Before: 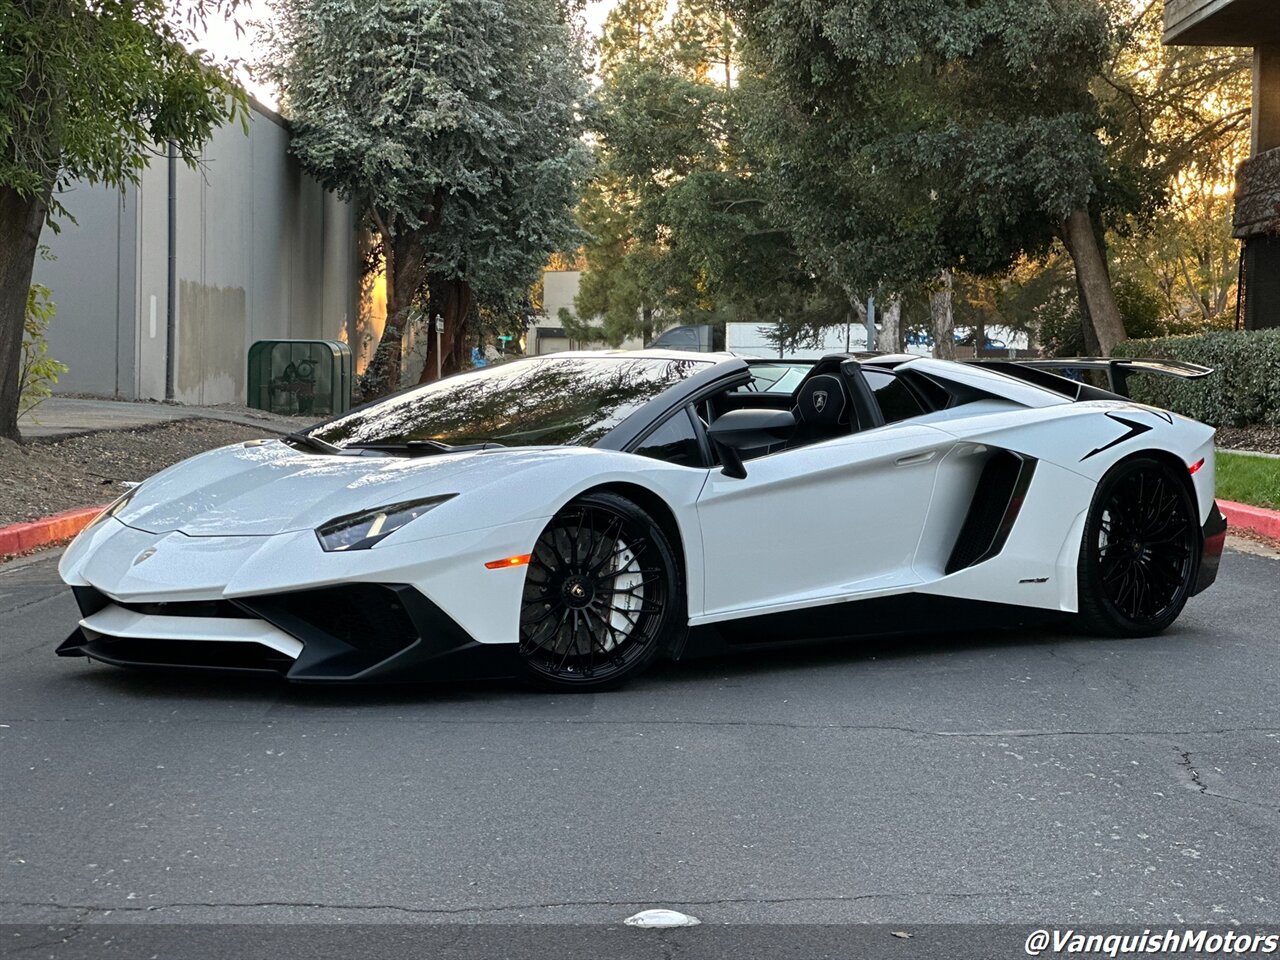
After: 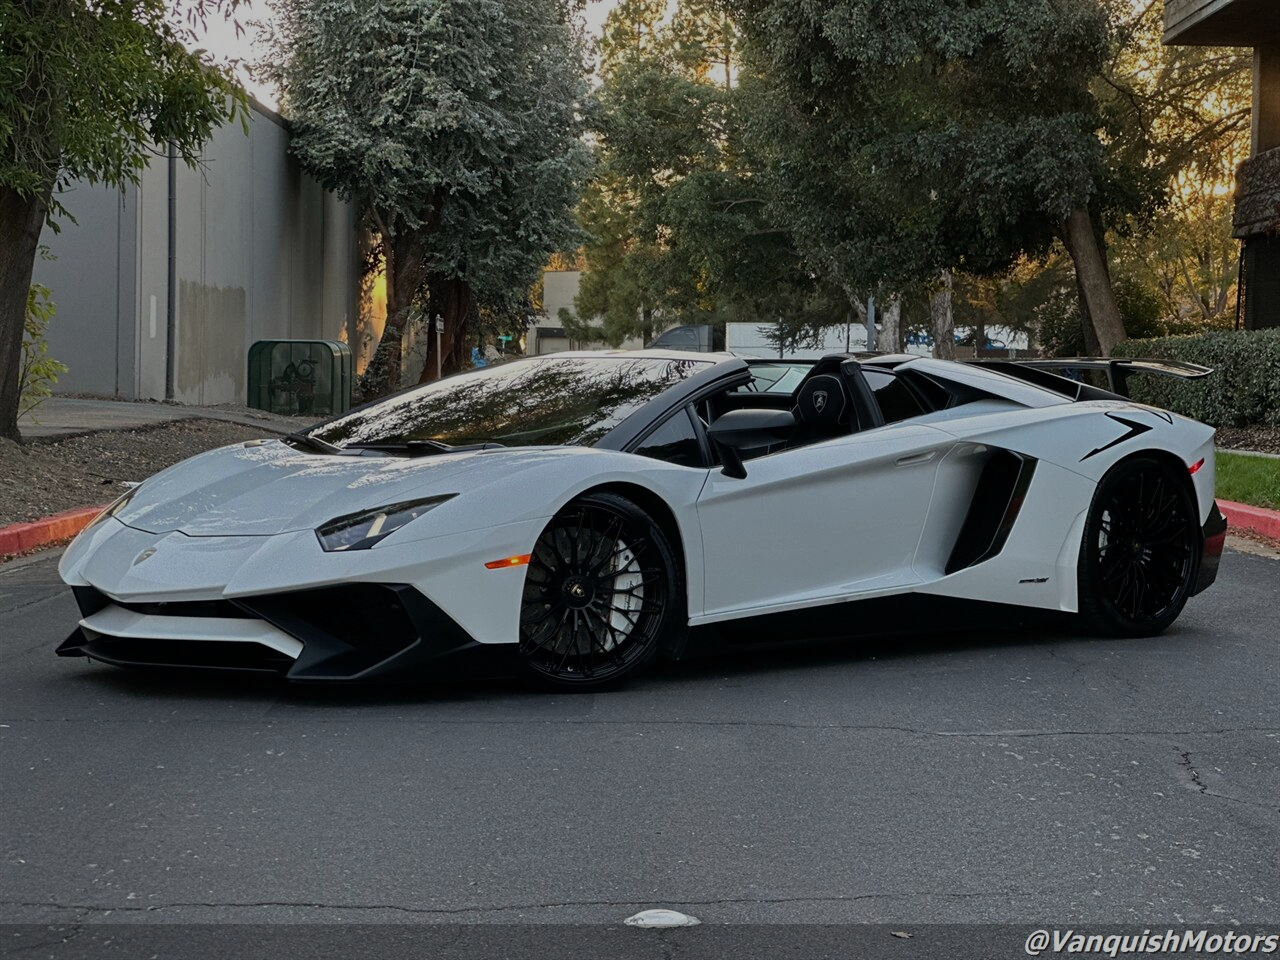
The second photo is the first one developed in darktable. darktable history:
exposure: exposure -0.932 EV
